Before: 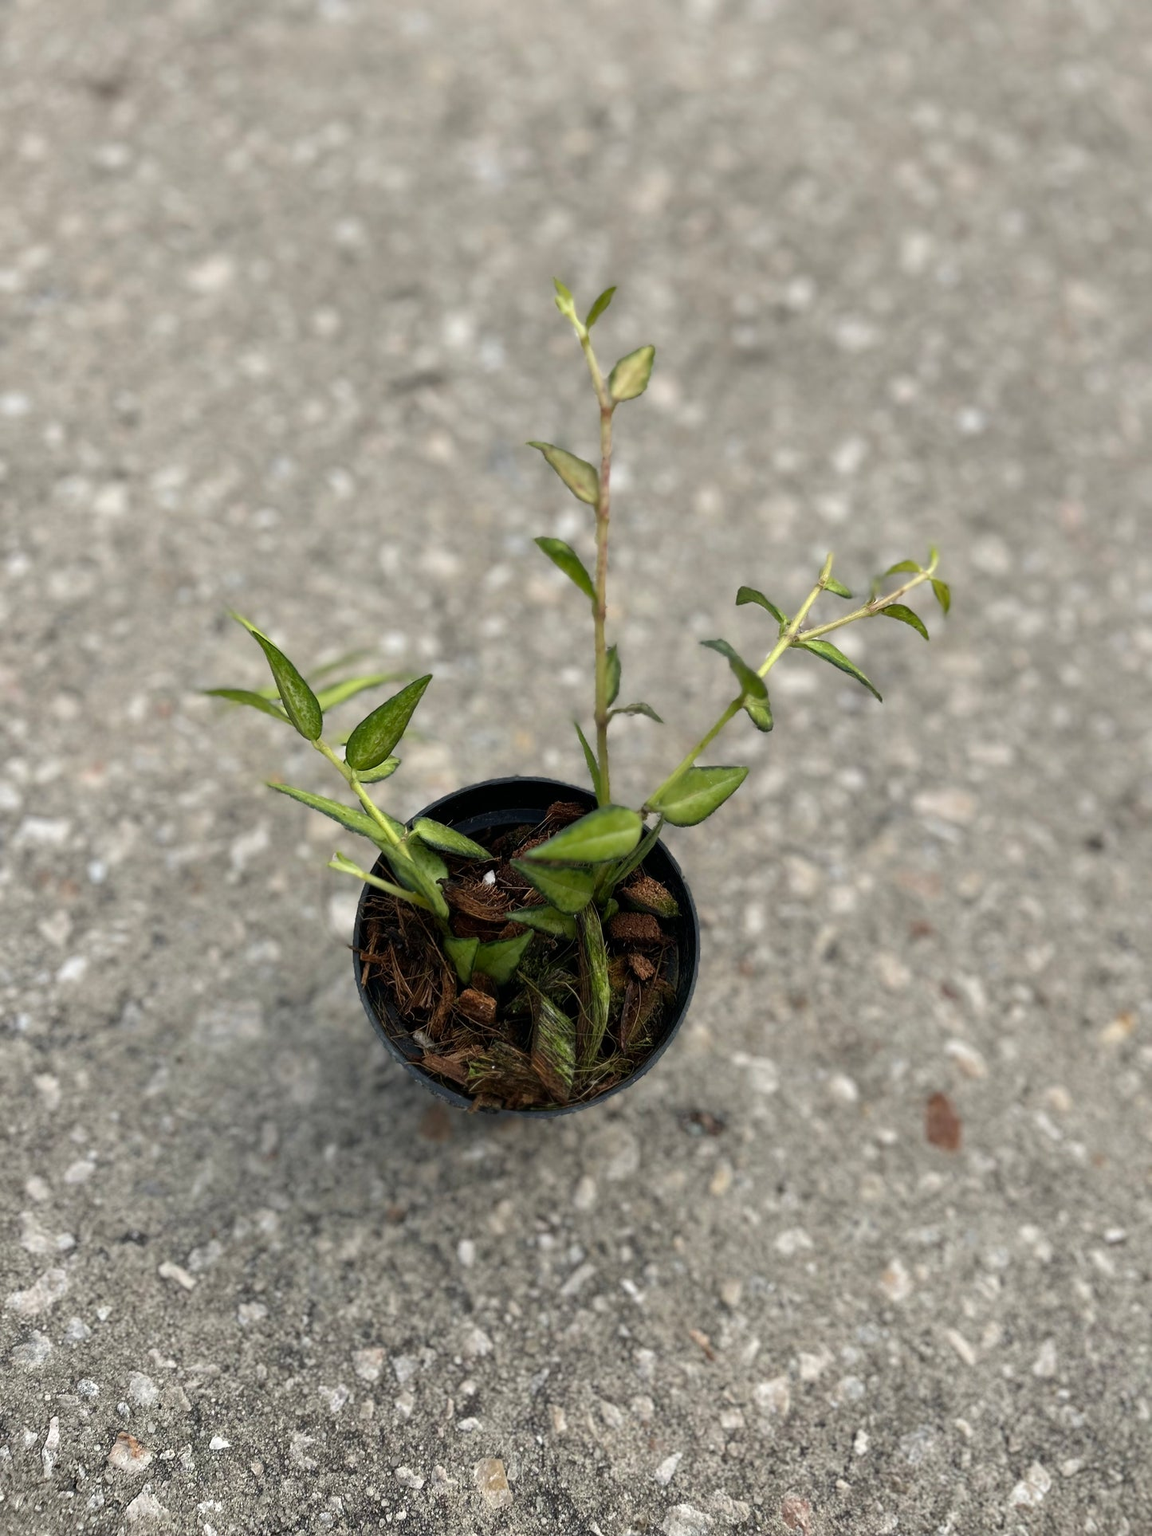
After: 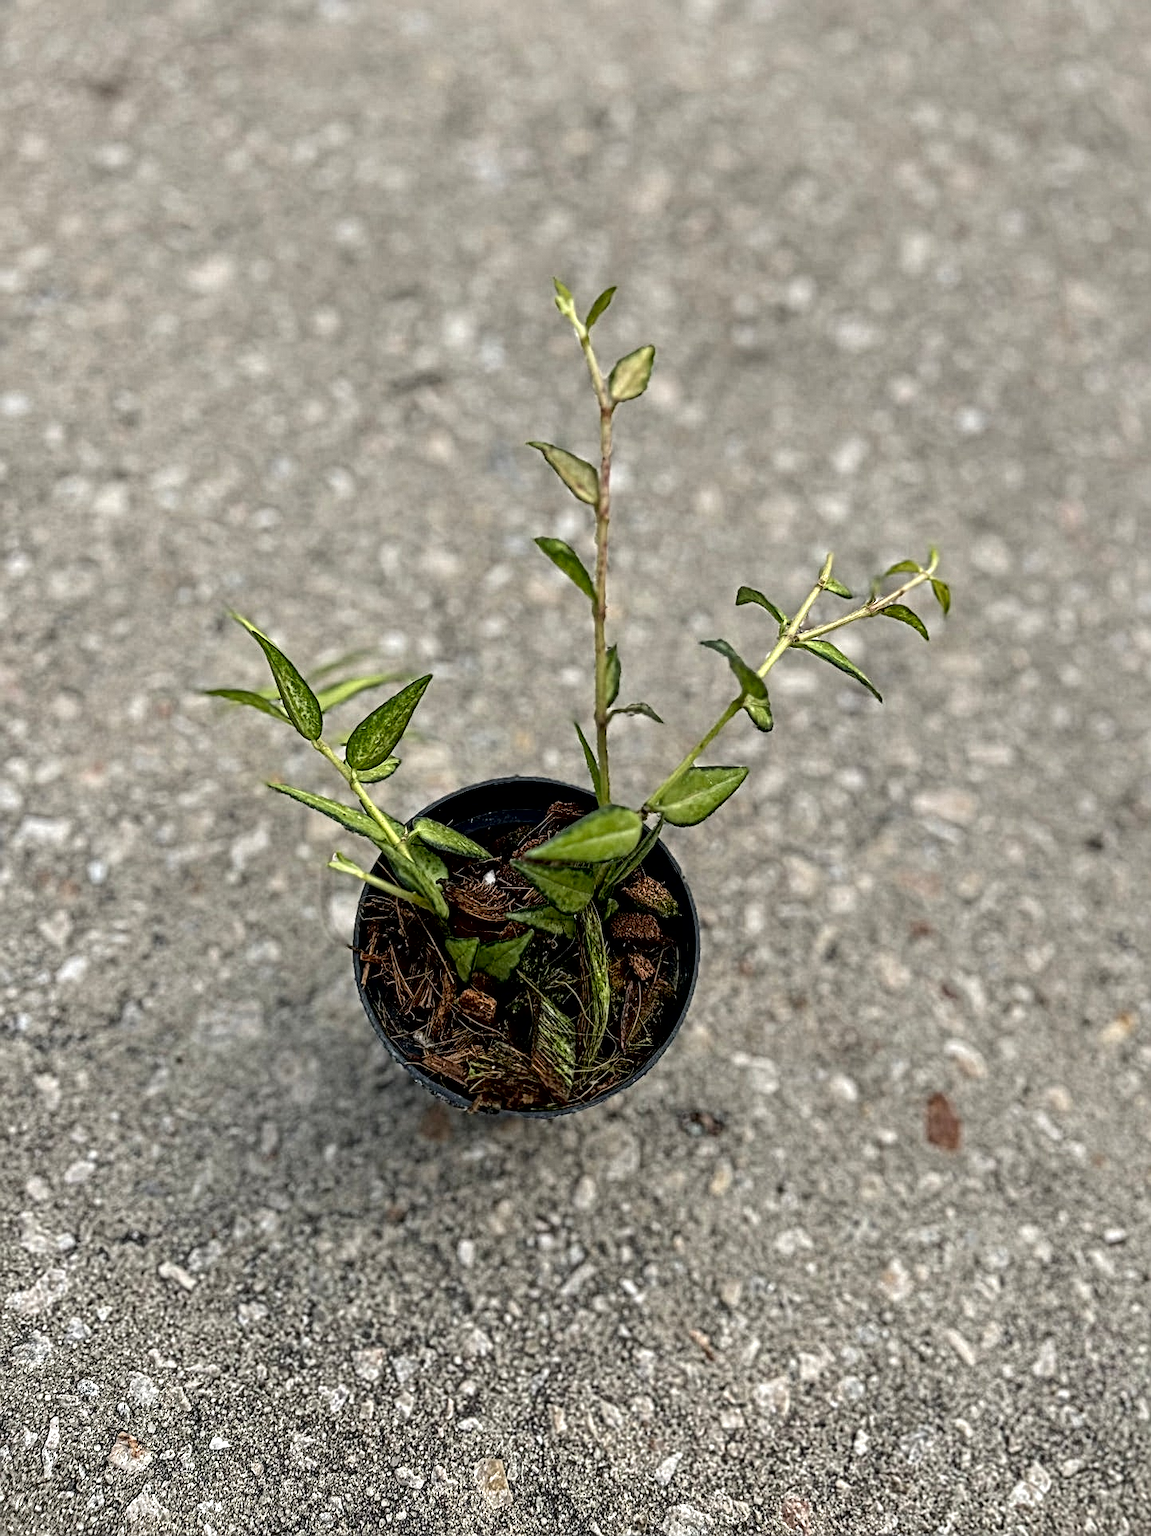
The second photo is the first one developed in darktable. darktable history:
white balance: emerald 1
exposure: black level correction 0.007, compensate highlight preservation false
local contrast: mode bilateral grid, contrast 20, coarseness 3, detail 300%, midtone range 0.2
